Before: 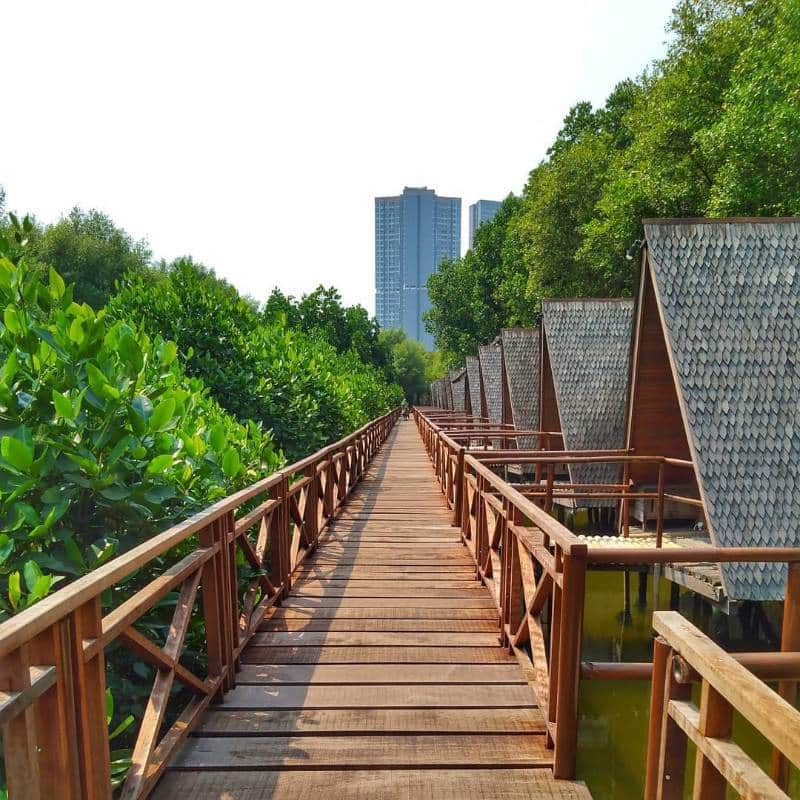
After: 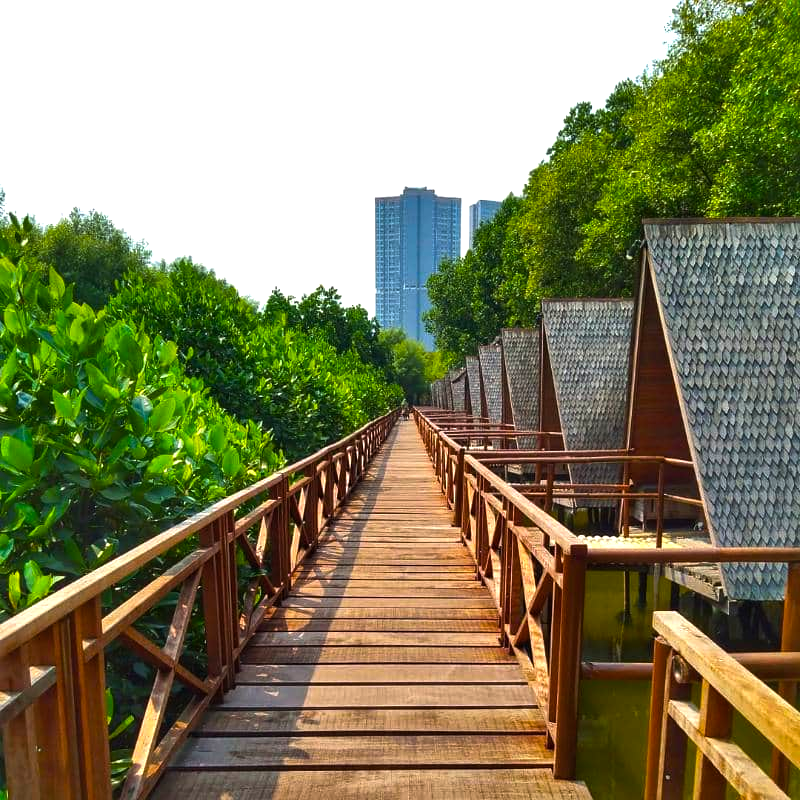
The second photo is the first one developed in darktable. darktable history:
color balance rgb: linear chroma grading › global chroma 19.734%, perceptual saturation grading › global saturation 10.153%, perceptual brilliance grading › global brilliance 14.758%, perceptual brilliance grading › shadows -34.47%, global vibrance 12.806%
